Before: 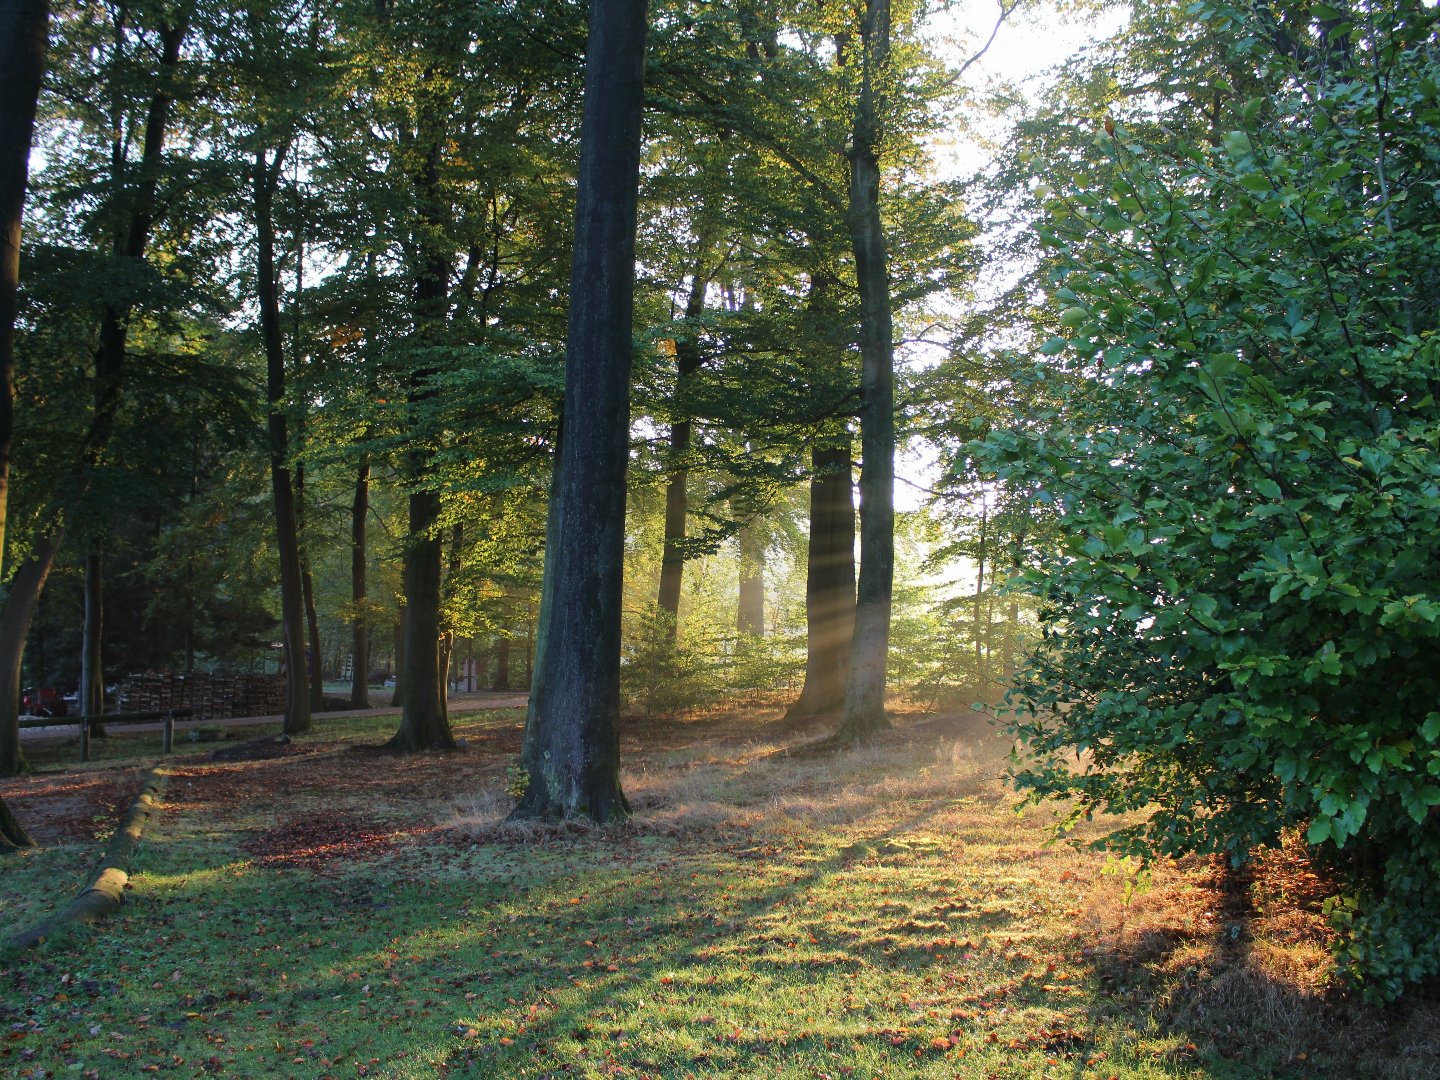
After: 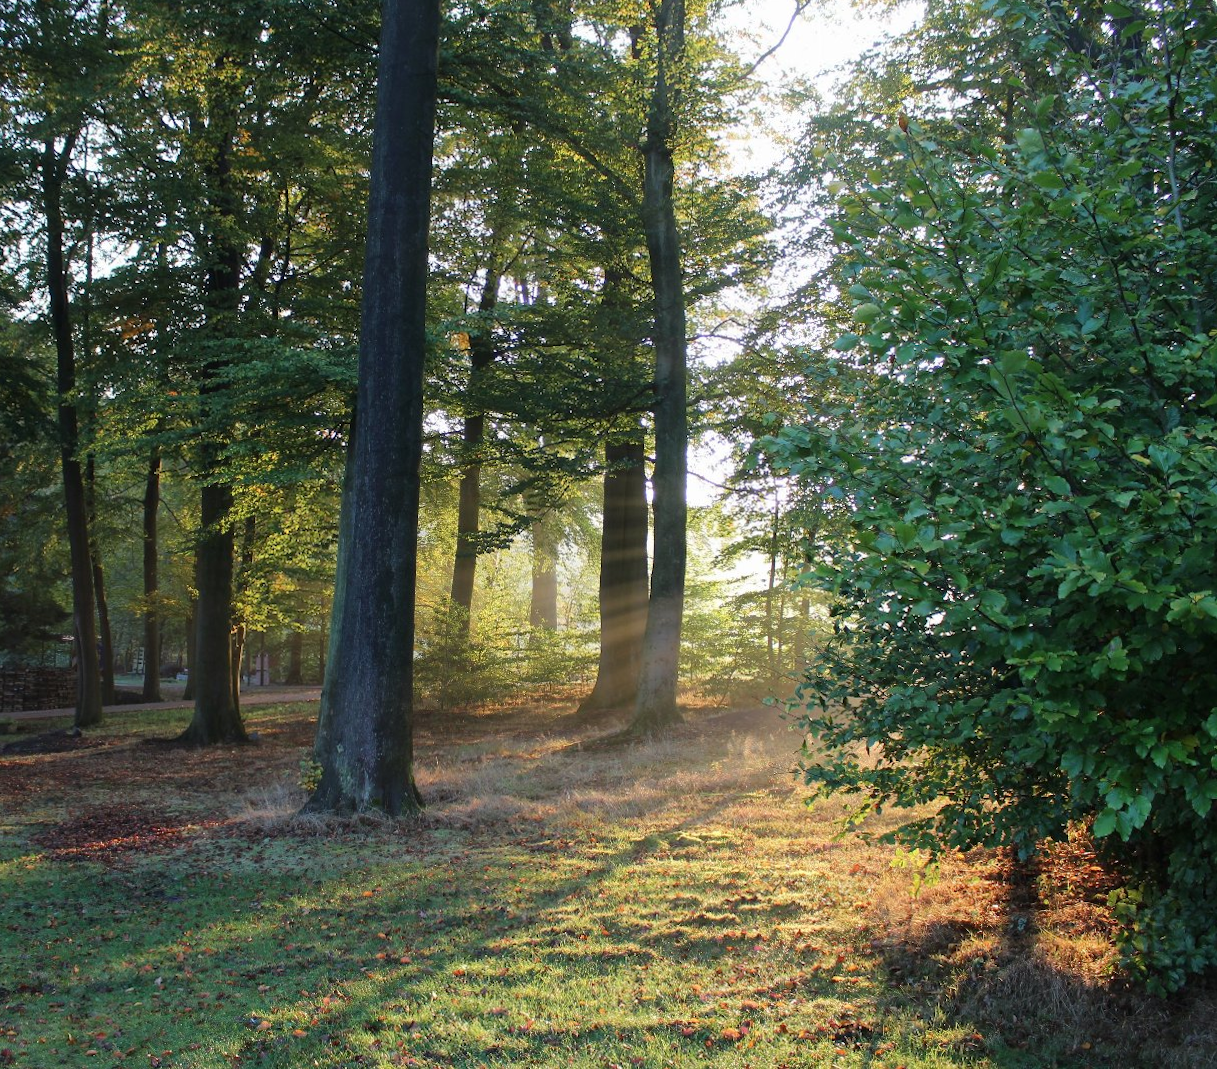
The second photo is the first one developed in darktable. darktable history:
crop and rotate: left 14.584%
rotate and perspective: rotation 0.174°, lens shift (vertical) 0.013, lens shift (horizontal) 0.019, shear 0.001, automatic cropping original format, crop left 0.007, crop right 0.991, crop top 0.016, crop bottom 0.997
